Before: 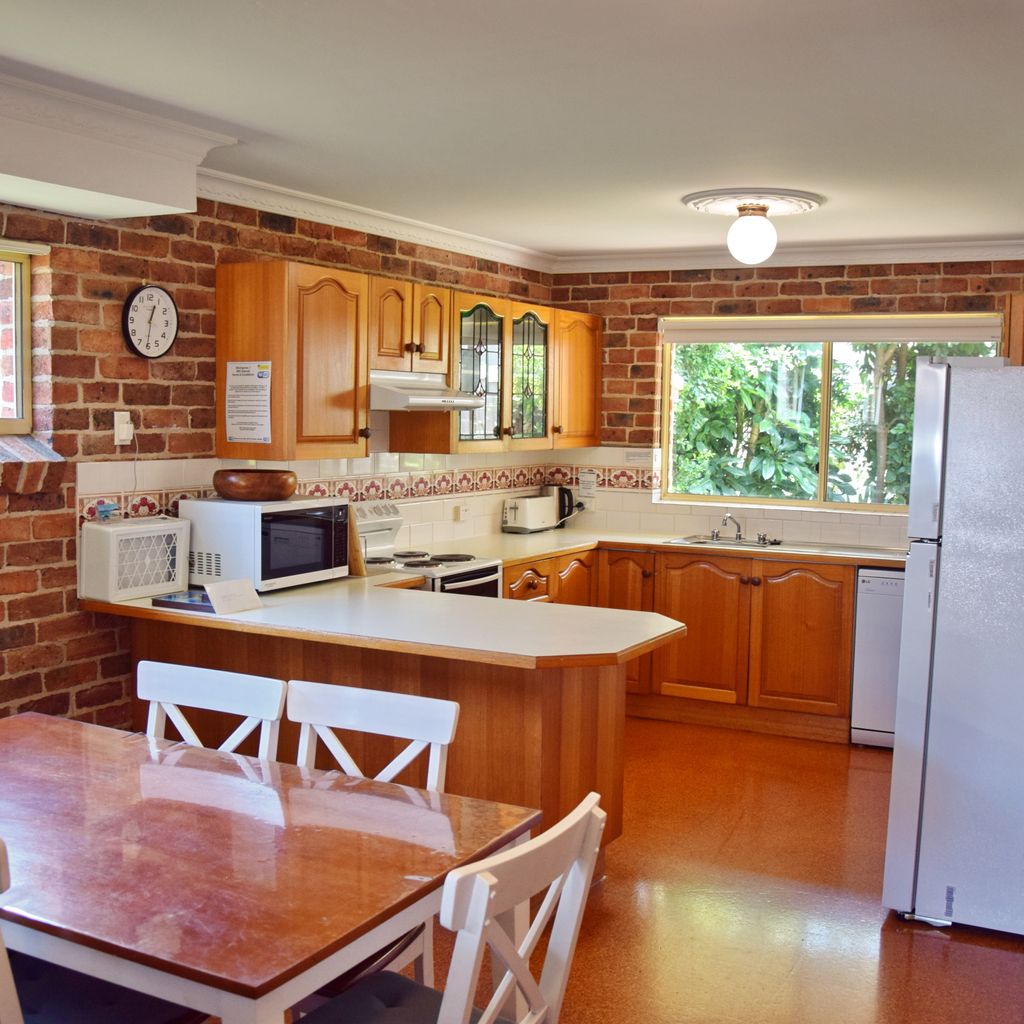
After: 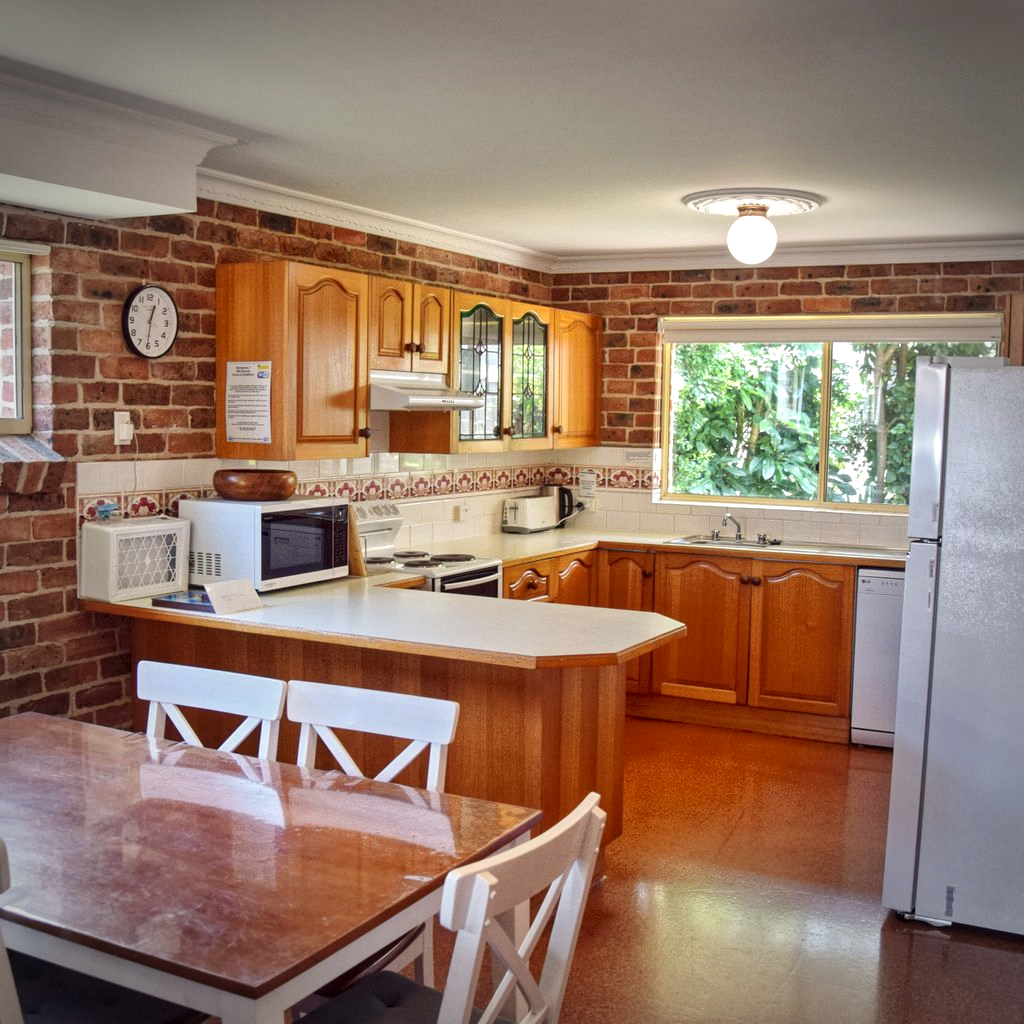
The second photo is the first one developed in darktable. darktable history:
local contrast: highlights 99%, shadows 86%, detail 160%, midtone range 0.2
tone equalizer: on, module defaults
vignetting: fall-off start 71.74%
